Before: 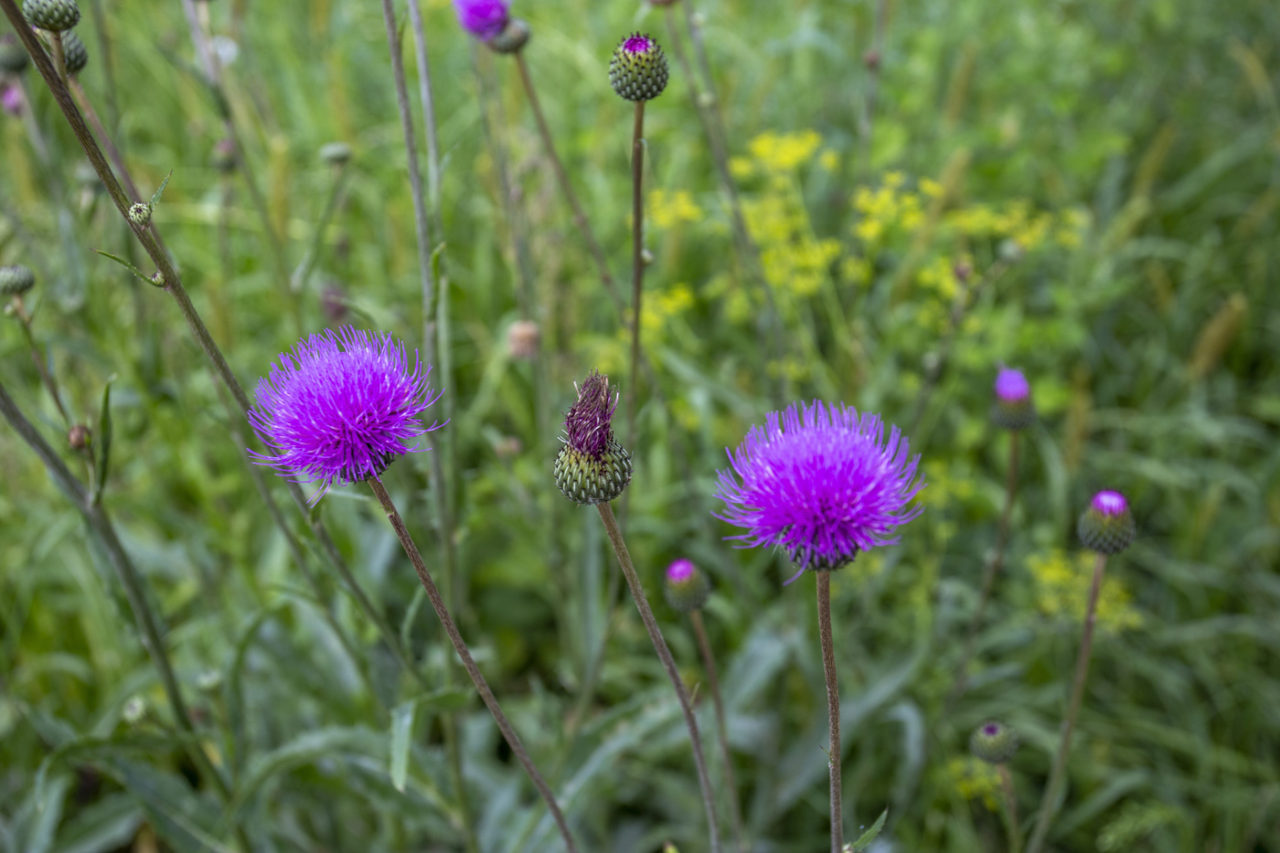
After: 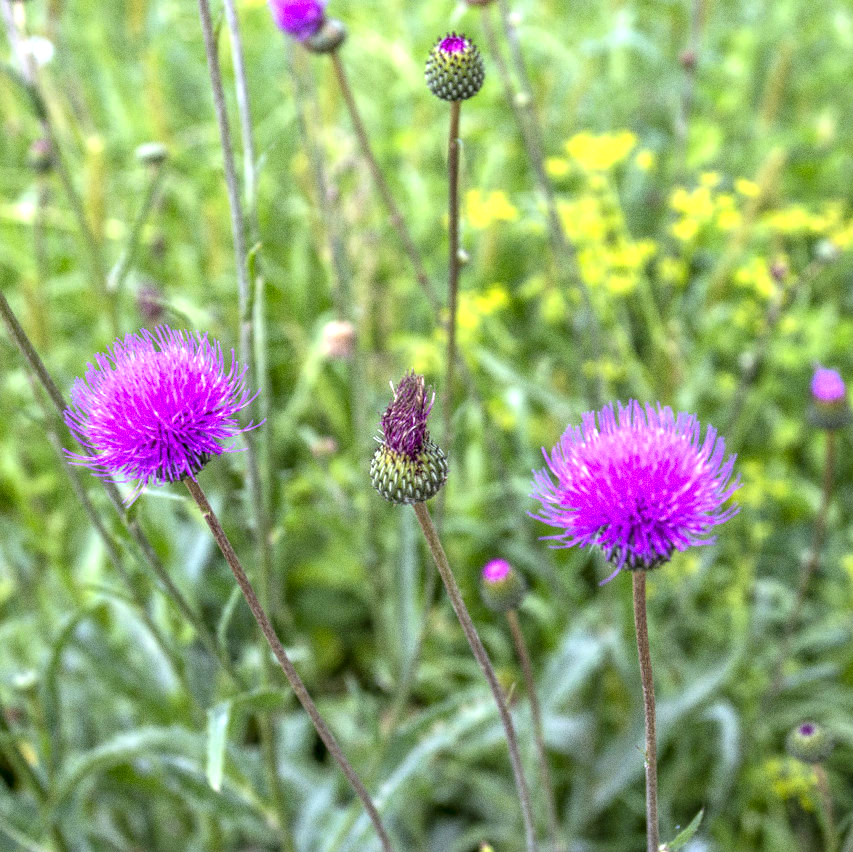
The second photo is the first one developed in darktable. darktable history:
exposure: black level correction 0, exposure 1.1 EV, compensate highlight preservation false
crop and rotate: left 14.385%, right 18.948%
local contrast: on, module defaults
grain: on, module defaults
